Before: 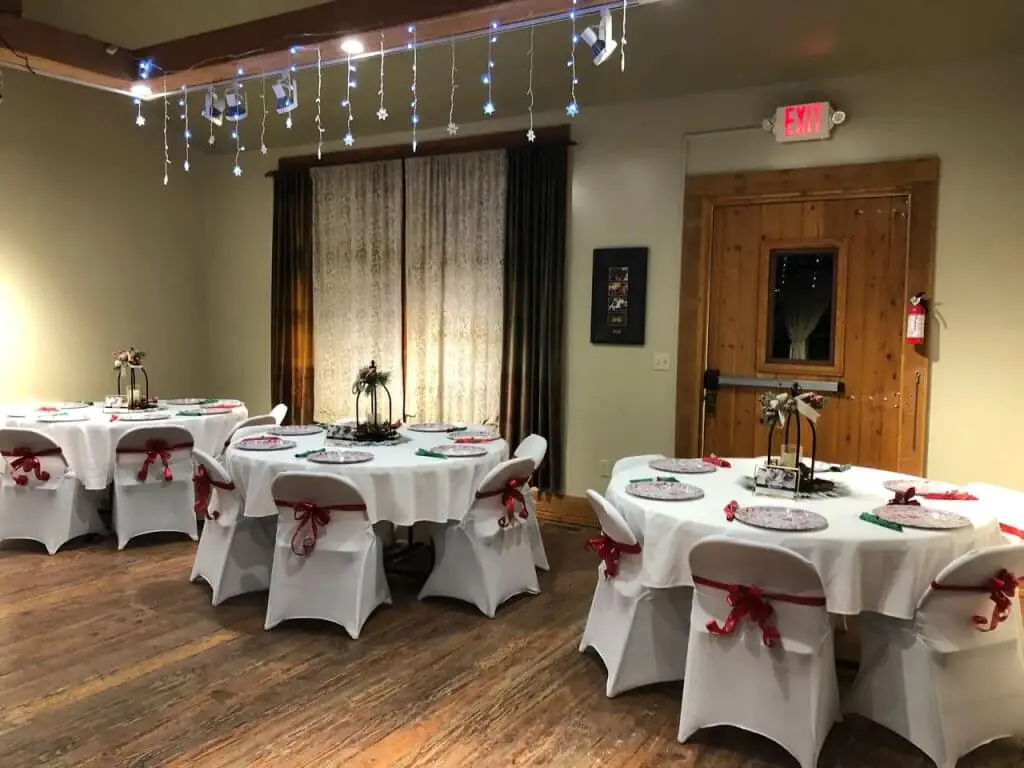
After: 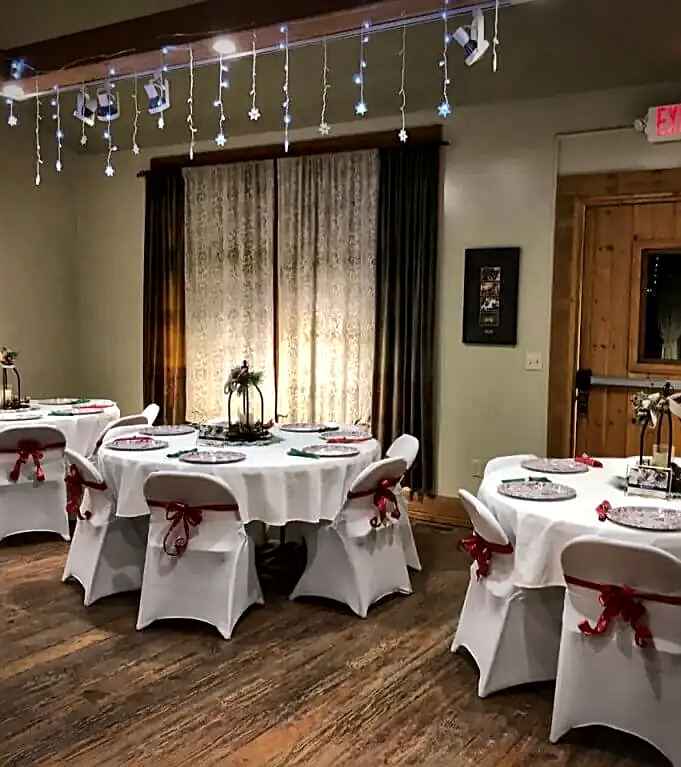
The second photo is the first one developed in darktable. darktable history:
sharpen: on, module defaults
local contrast: mode bilateral grid, contrast 20, coarseness 18, detail 164%, midtone range 0.2
crop and rotate: left 12.574%, right 20.899%
tone equalizer: on, module defaults
color correction: highlights a* 2.97, highlights b* -0.963, shadows a* -0.086, shadows b* 1.85, saturation 0.981
vignetting: fall-off start 100.72%, brightness -0.609, saturation -0.002, width/height ratio 1.32
